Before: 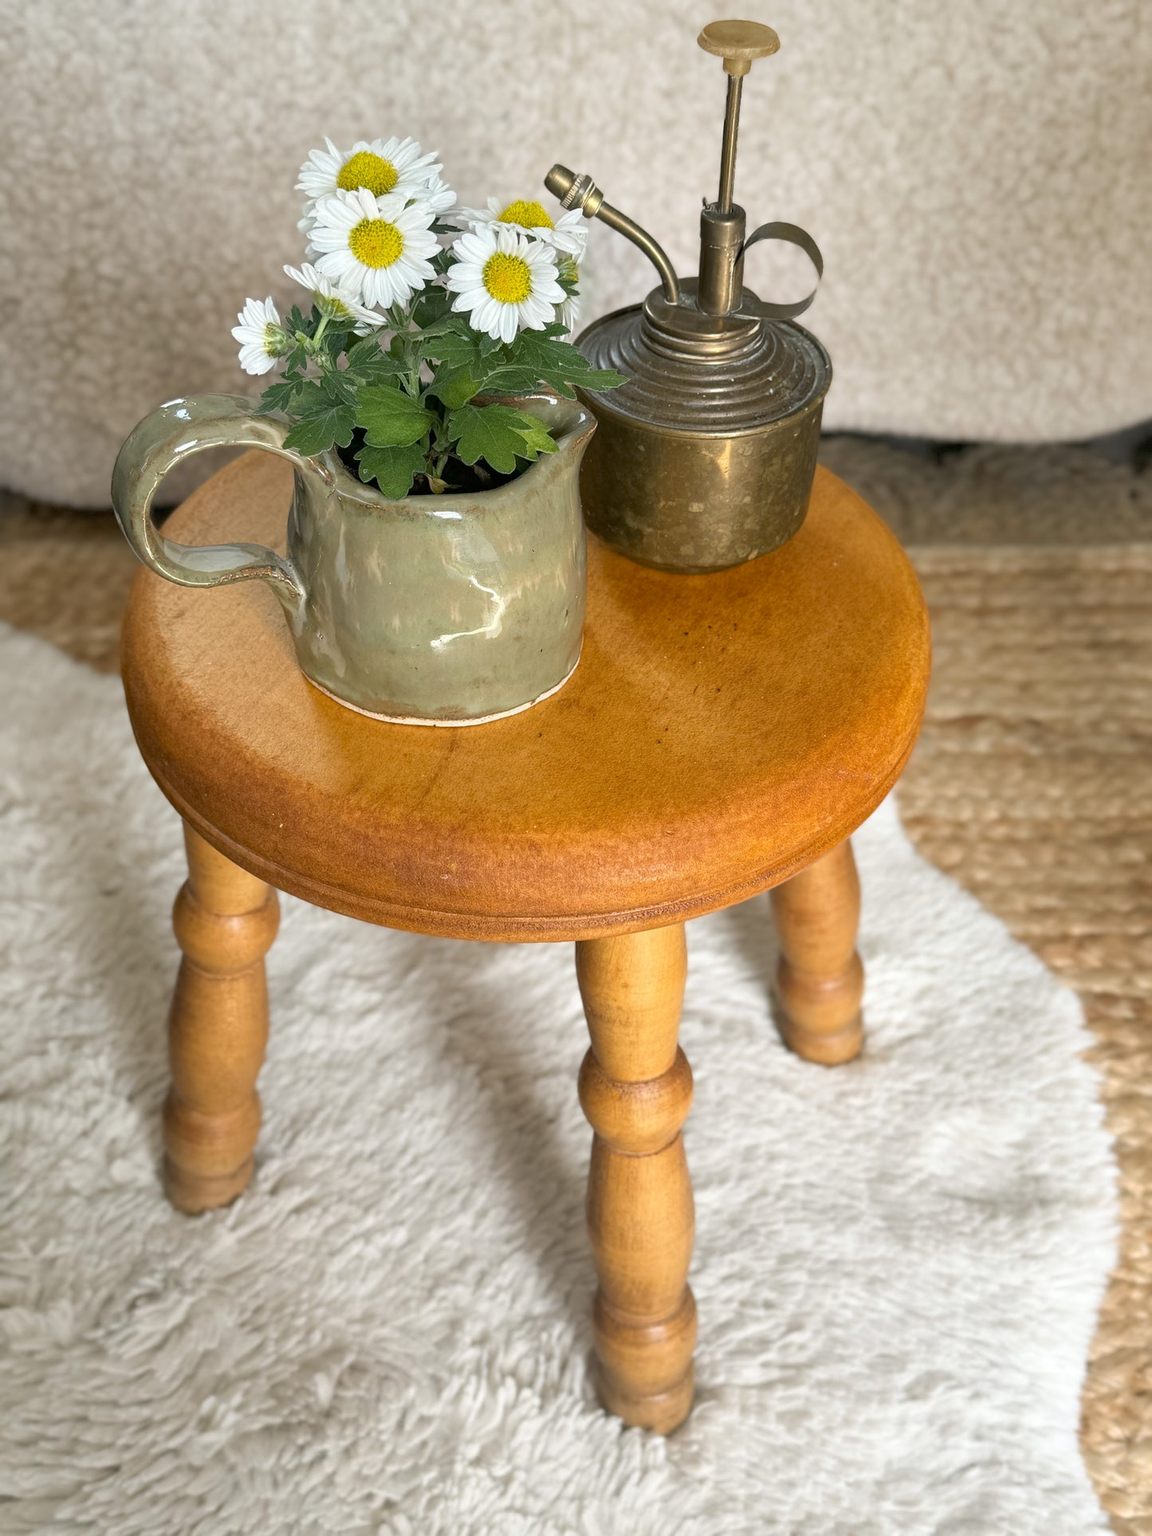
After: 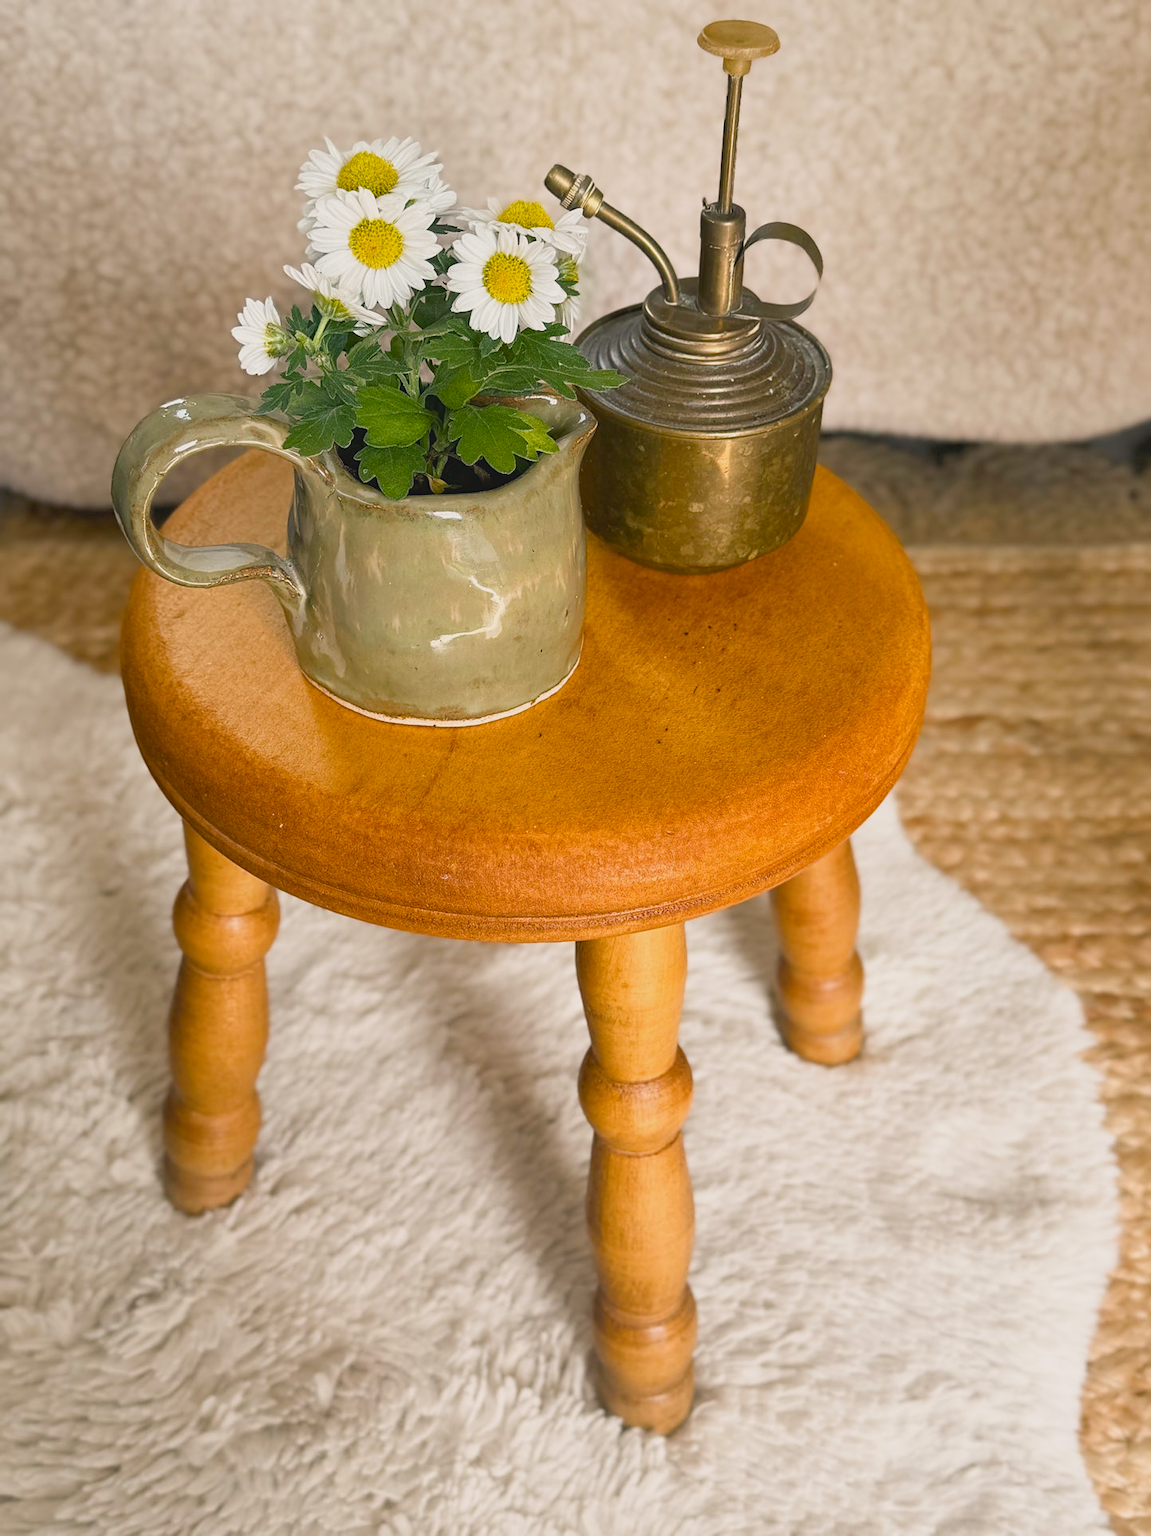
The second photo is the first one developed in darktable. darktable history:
sigmoid: contrast 1.22, skew 0.65
color balance rgb: shadows lift › chroma 2%, shadows lift › hue 247.2°, power › chroma 0.3%, power › hue 25.2°, highlights gain › chroma 3%, highlights gain › hue 60°, global offset › luminance 0.75%, perceptual saturation grading › global saturation 20%, perceptual saturation grading › highlights -20%, perceptual saturation grading › shadows 30%, global vibrance 20%
sharpen: amount 0.2
